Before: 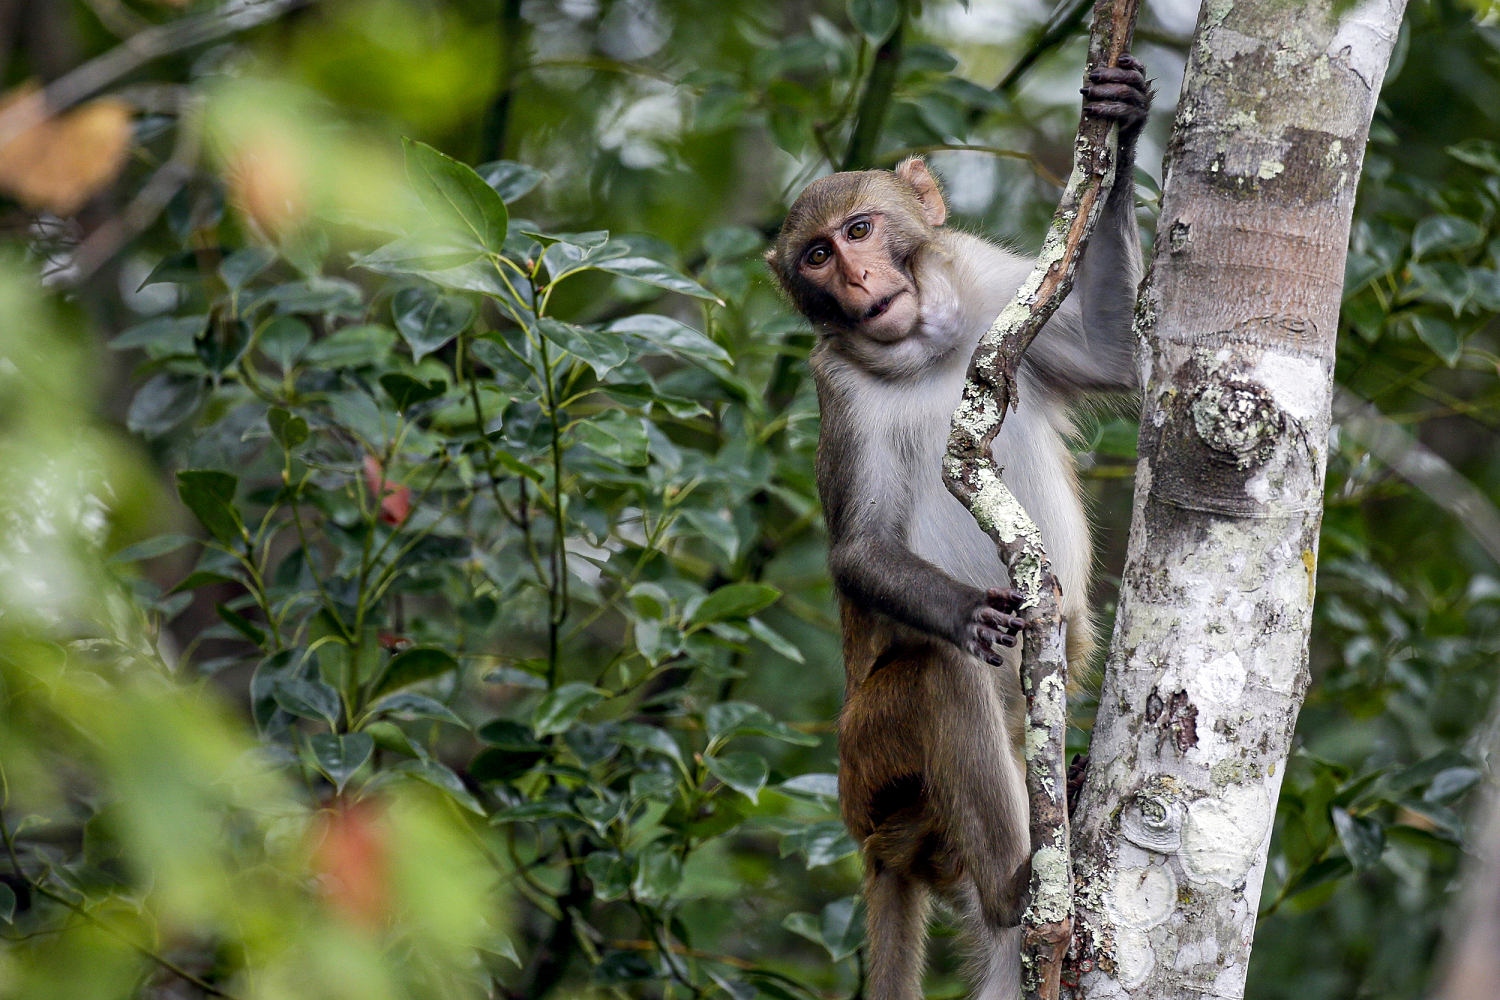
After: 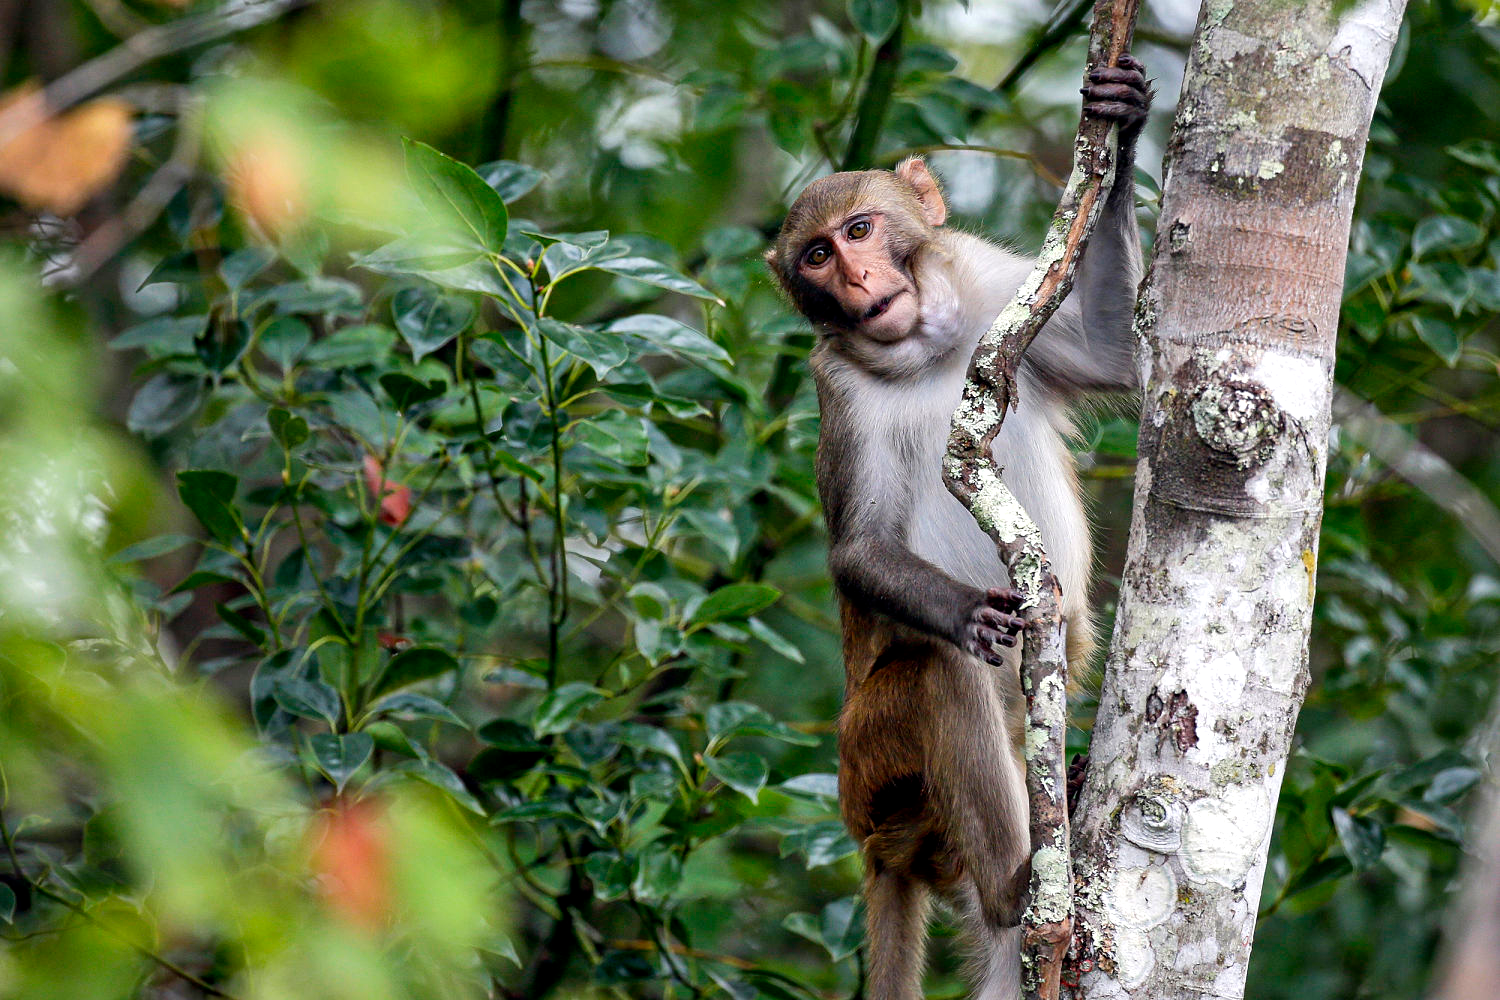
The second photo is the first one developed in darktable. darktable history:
exposure: exposure 0.233 EV, compensate highlight preservation false
